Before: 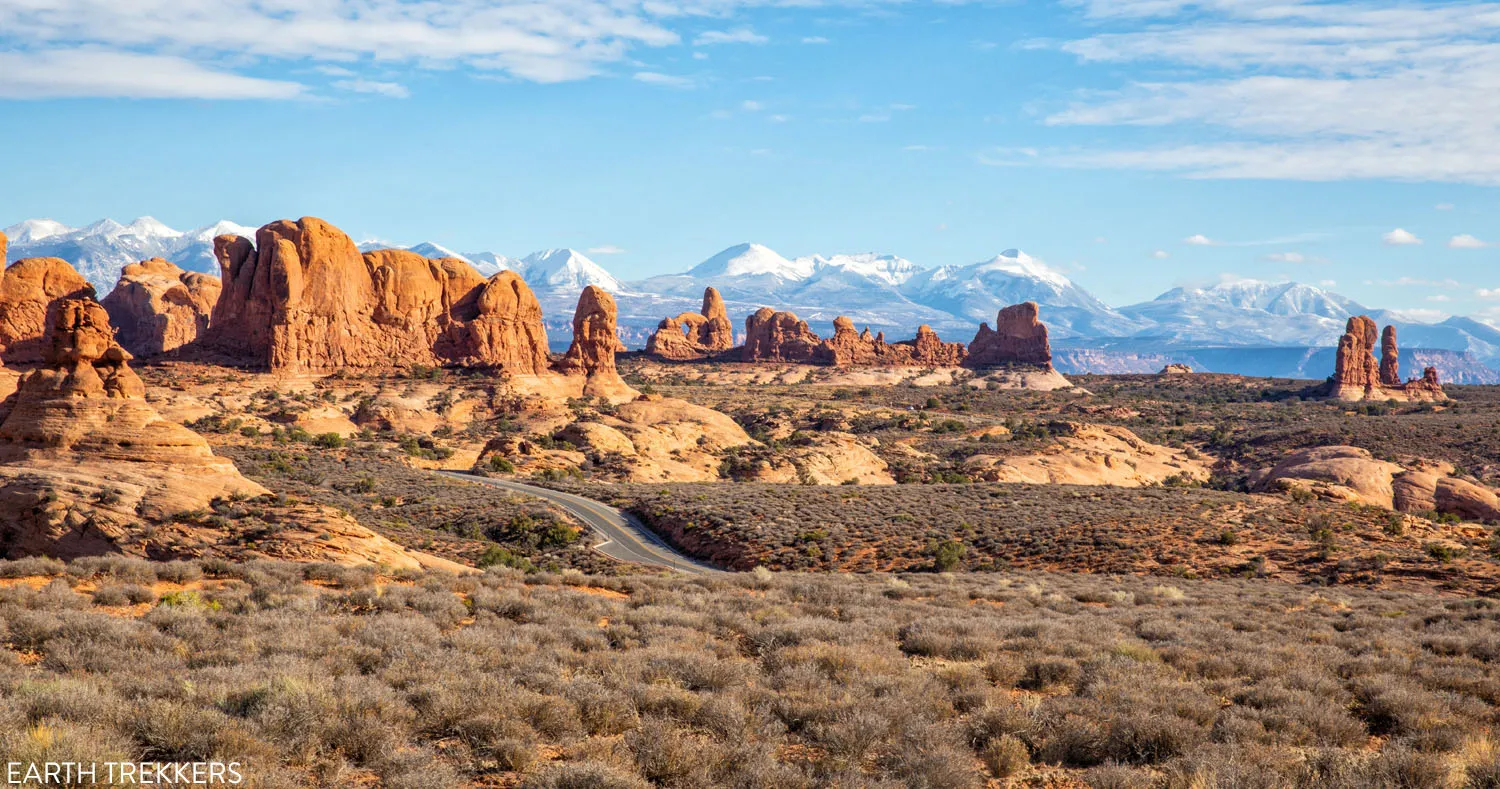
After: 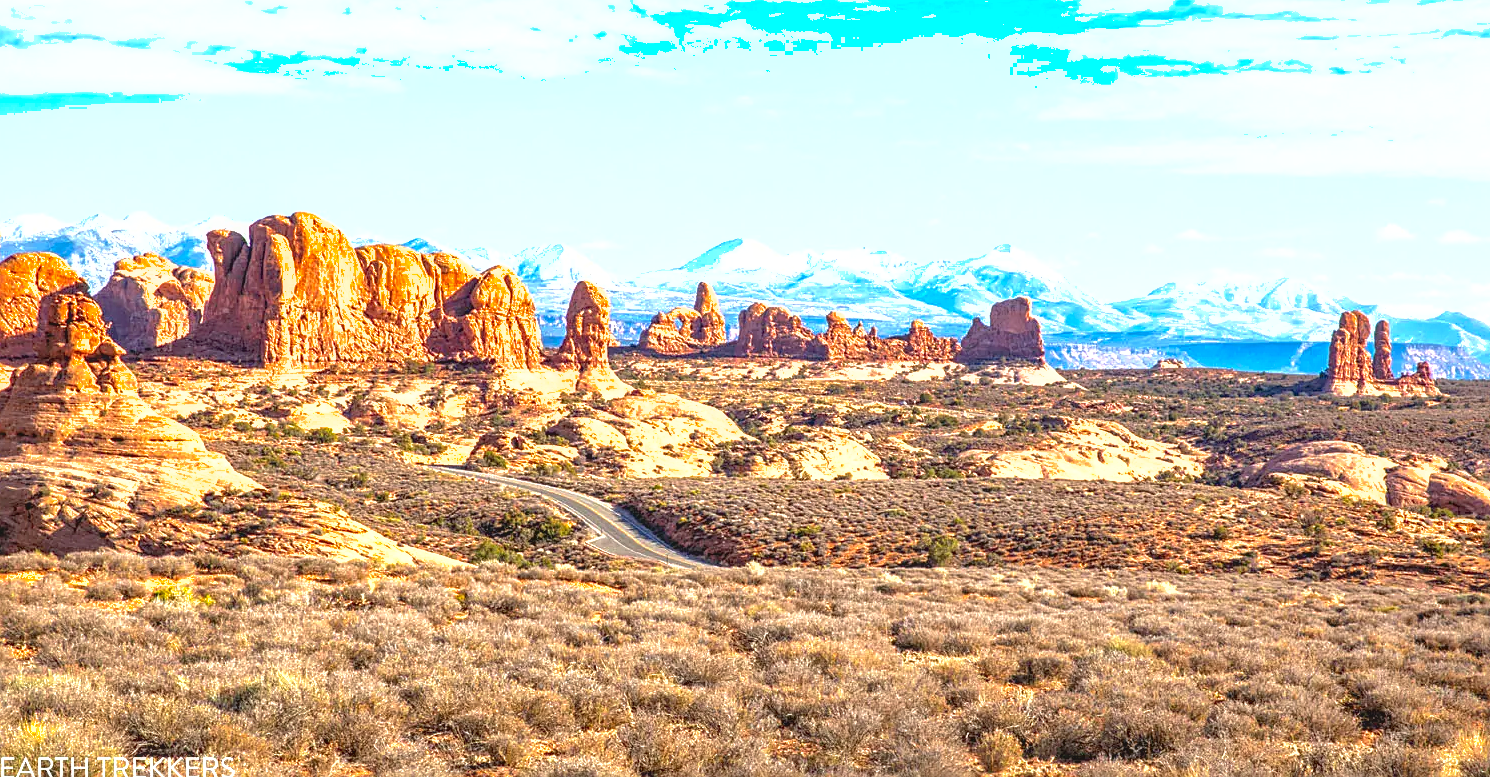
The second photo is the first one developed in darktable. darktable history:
exposure: exposure 0.825 EV, compensate highlight preservation false
local contrast: on, module defaults
crop: left 0.482%, top 0.702%, right 0.179%, bottom 0.727%
shadows and highlights: shadows color adjustment 97.66%
contrast brightness saturation: contrast -0.097, brightness 0.041, saturation 0.081
tone equalizer: -8 EV -0.442 EV, -7 EV -0.423 EV, -6 EV -0.348 EV, -5 EV -0.237 EV, -3 EV 0.22 EV, -2 EV 0.327 EV, -1 EV 0.38 EV, +0 EV 0.437 EV
sharpen: on, module defaults
